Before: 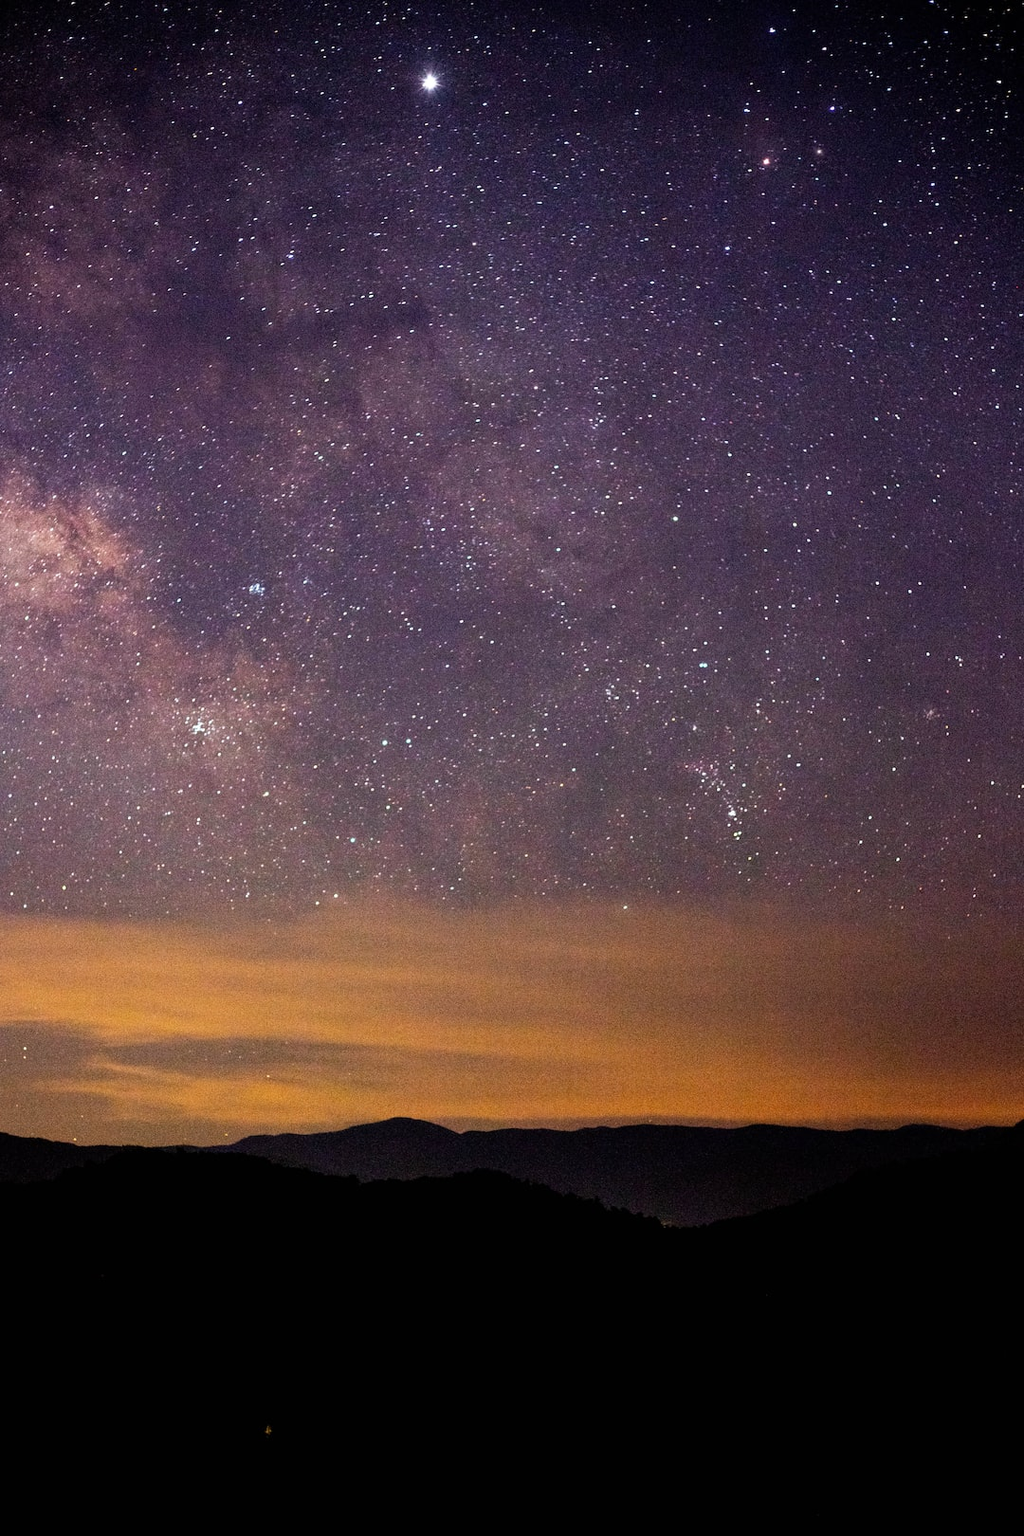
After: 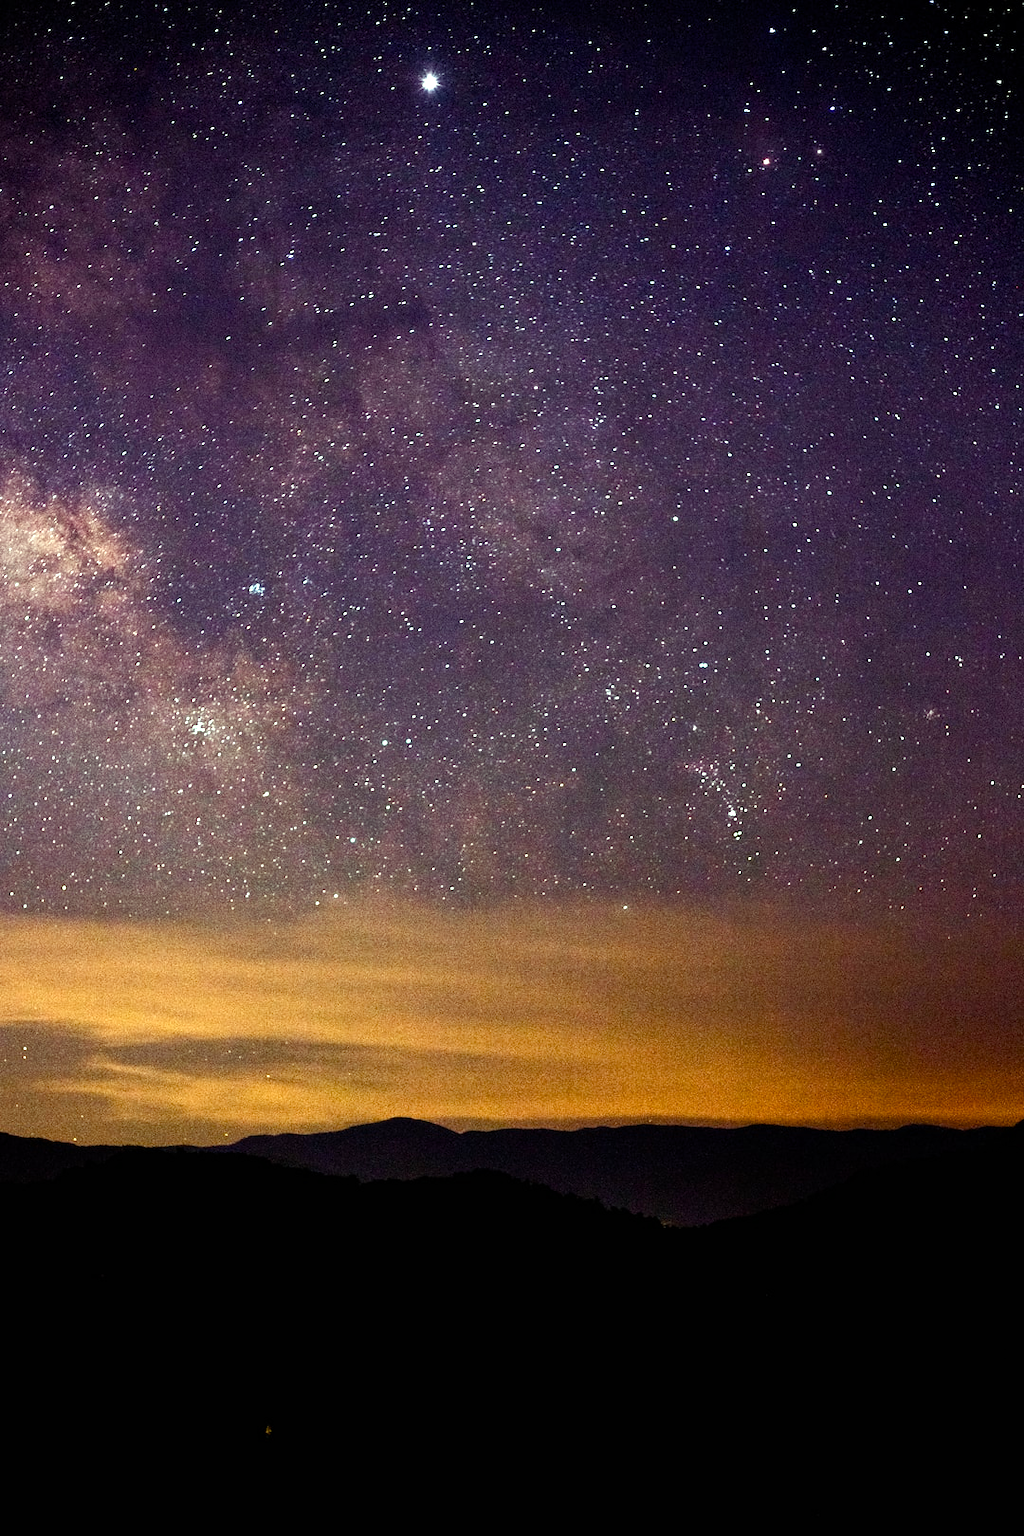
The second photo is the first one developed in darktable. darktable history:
color balance rgb: power › luminance -3.862%, power › hue 145.38°, highlights gain › luminance 15.191%, highlights gain › chroma 7.118%, highlights gain › hue 127.6°, perceptual saturation grading › global saturation 20%, perceptual saturation grading › highlights -50.088%, perceptual saturation grading › shadows 30.846%, perceptual brilliance grading › global brilliance -5.178%, perceptual brilliance grading › highlights 23.876%, perceptual brilliance grading › mid-tones 7.179%, perceptual brilliance grading › shadows -4.616%, global vibrance 9.879%
base curve: preserve colors none
contrast brightness saturation: contrast 0.079, saturation 0.023
